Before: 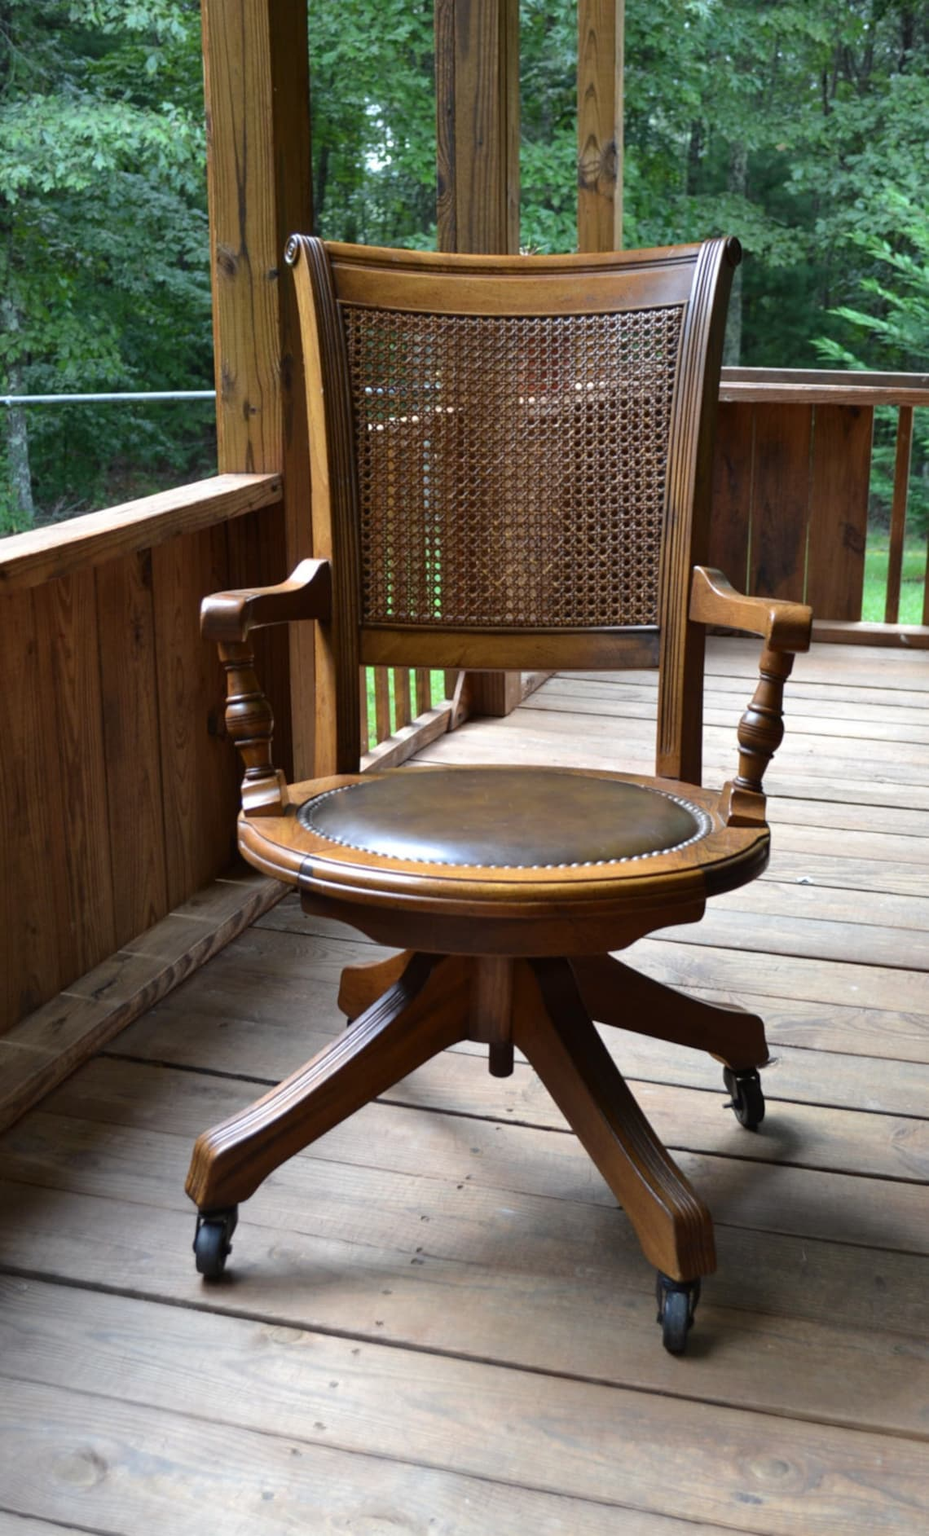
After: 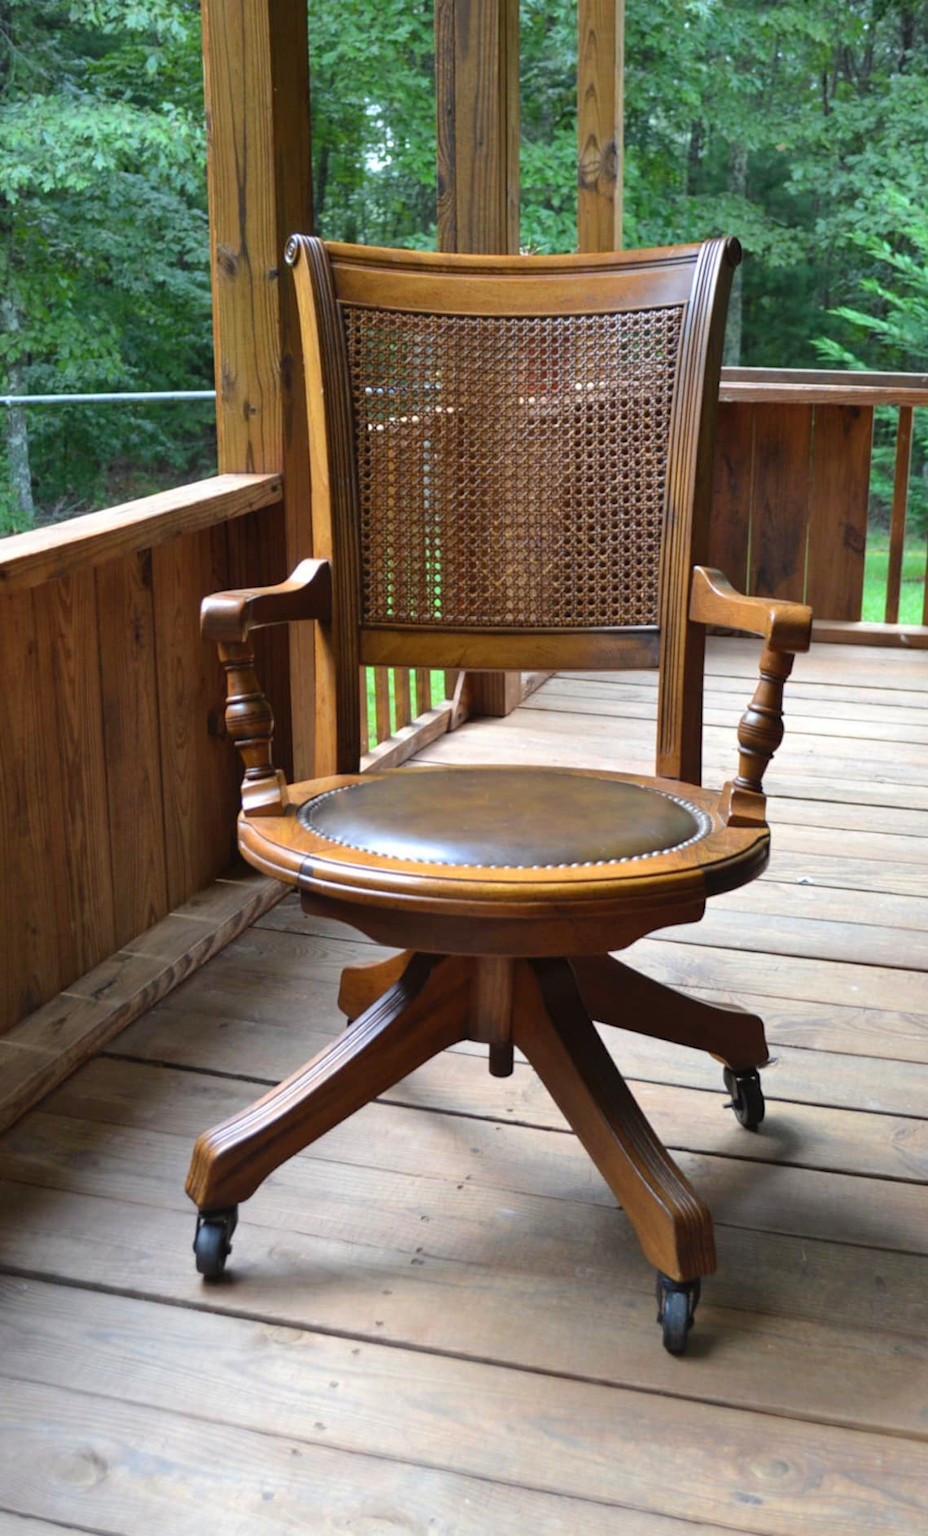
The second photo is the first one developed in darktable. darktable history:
contrast brightness saturation: brightness 0.089, saturation 0.192
